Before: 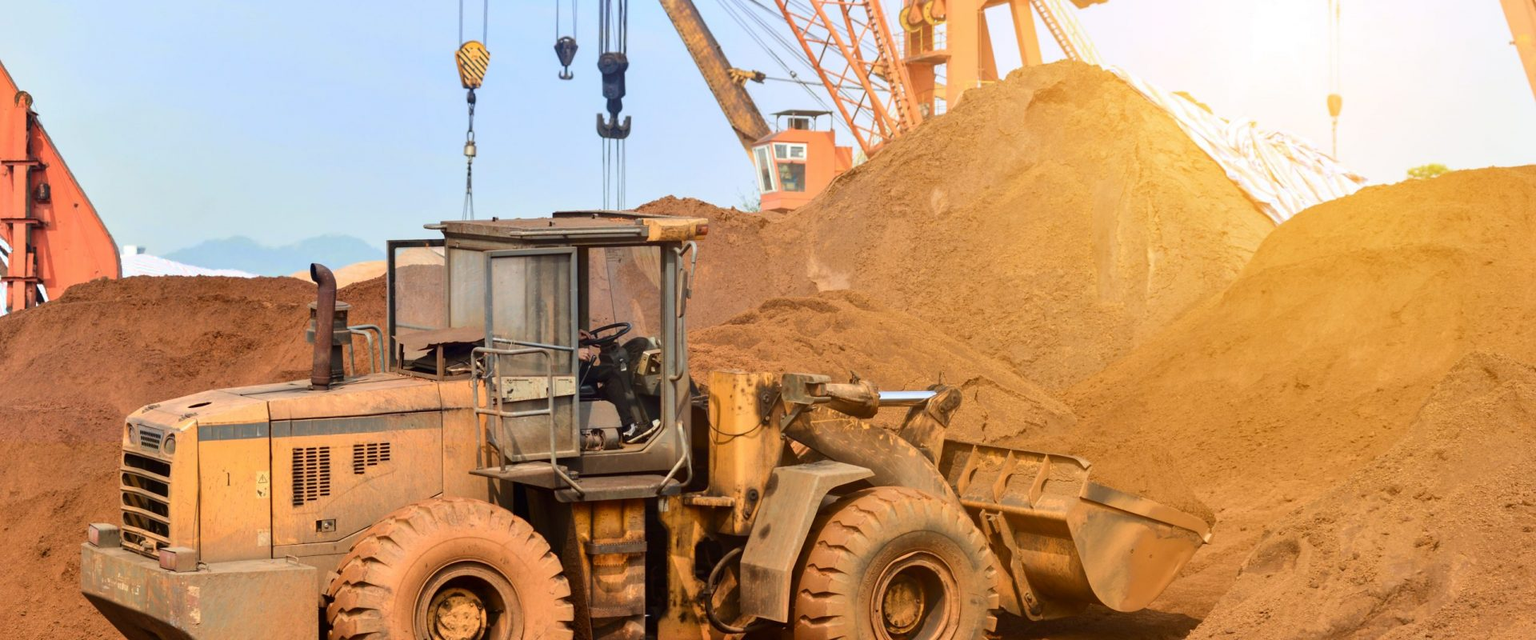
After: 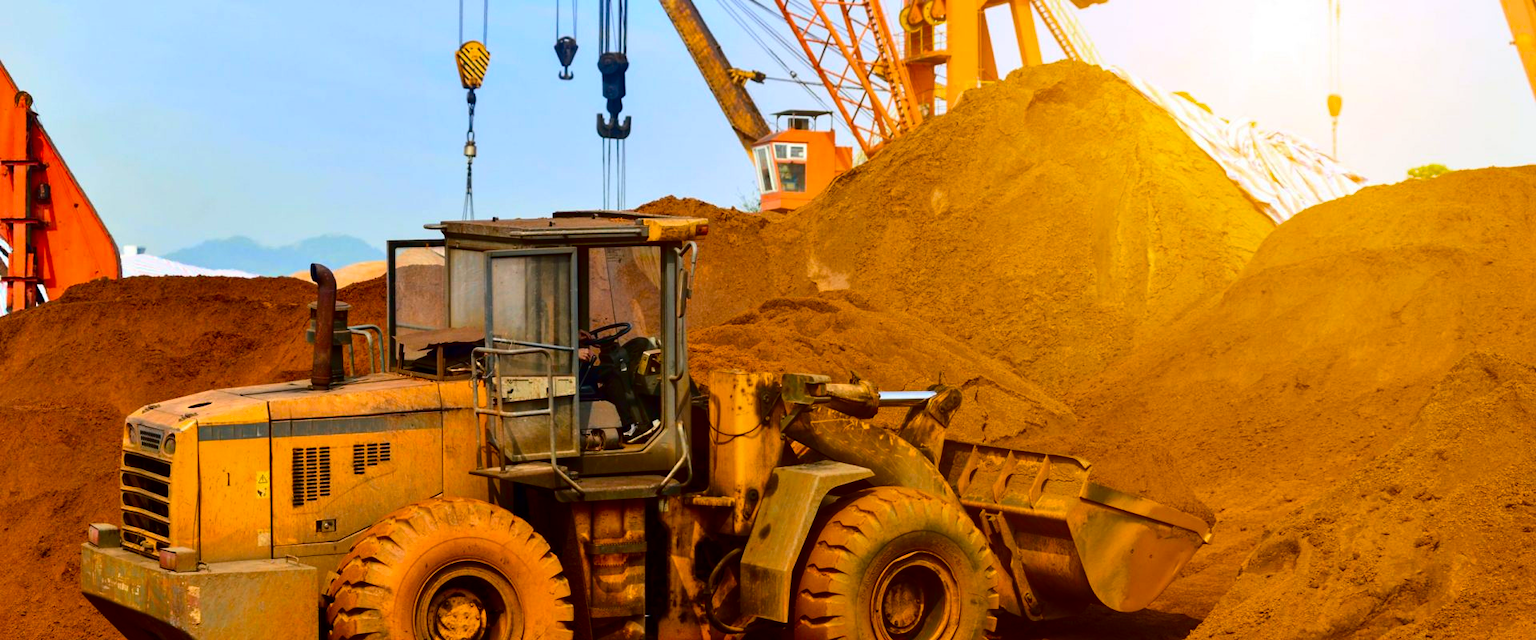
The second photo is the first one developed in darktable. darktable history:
color balance rgb: shadows lift › luminance -7.617%, shadows lift › chroma 2.167%, shadows lift › hue 162.6°, linear chroma grading › global chroma 14.986%, perceptual saturation grading › global saturation 25.343%
contrast brightness saturation: contrast 0.133, brightness -0.23, saturation 0.141
